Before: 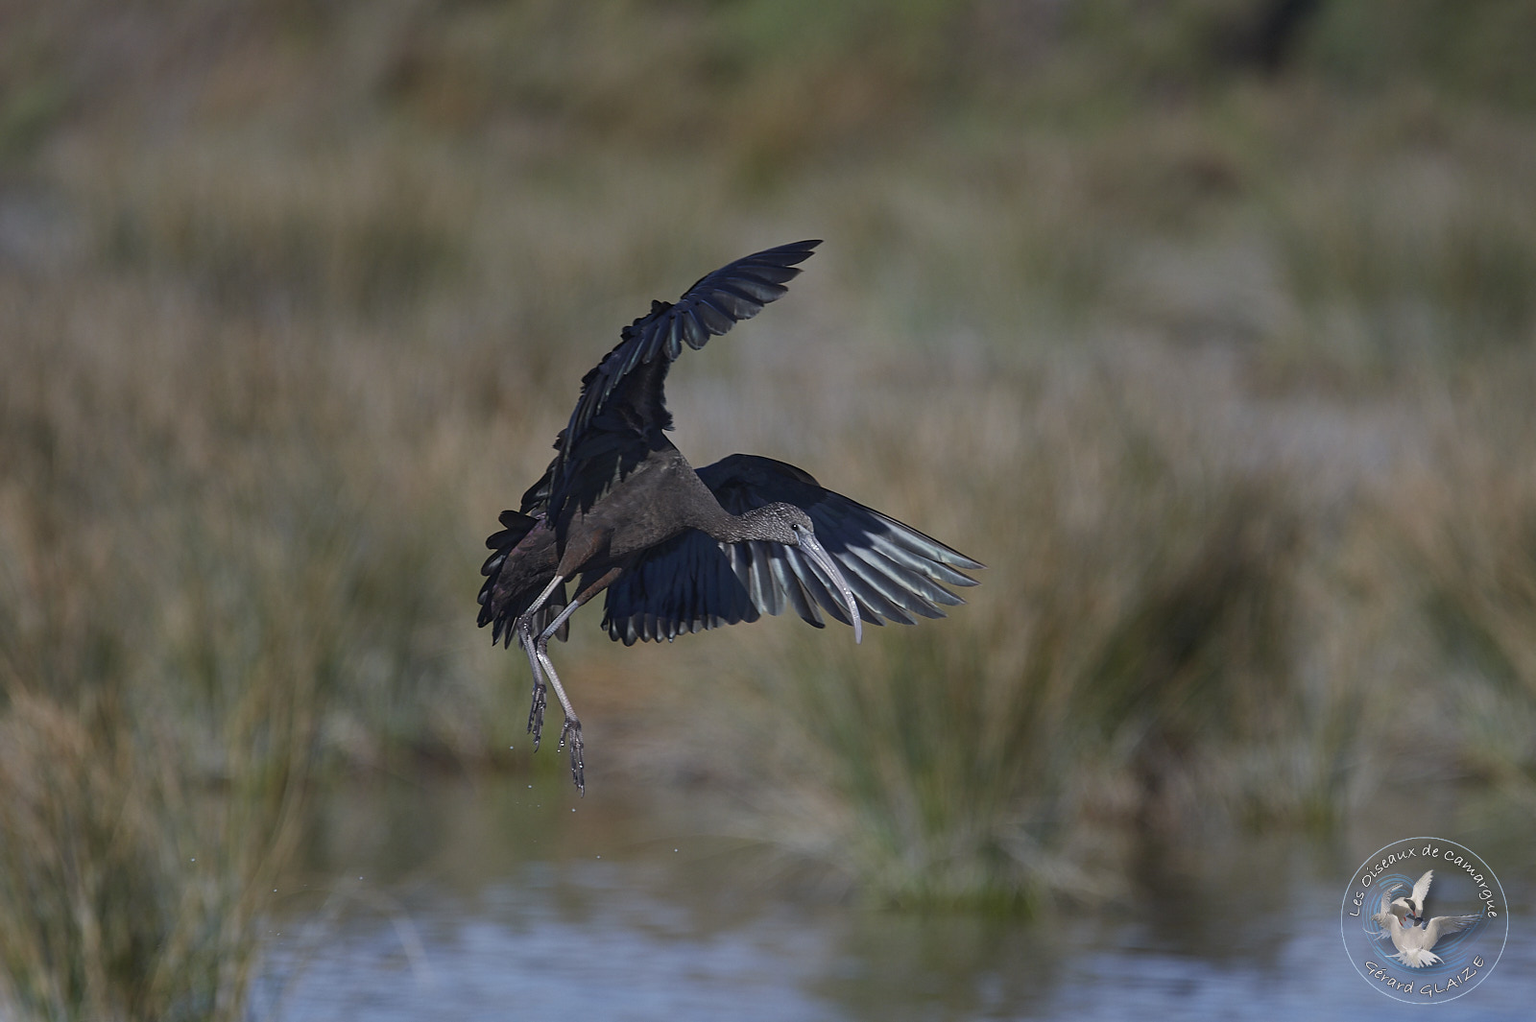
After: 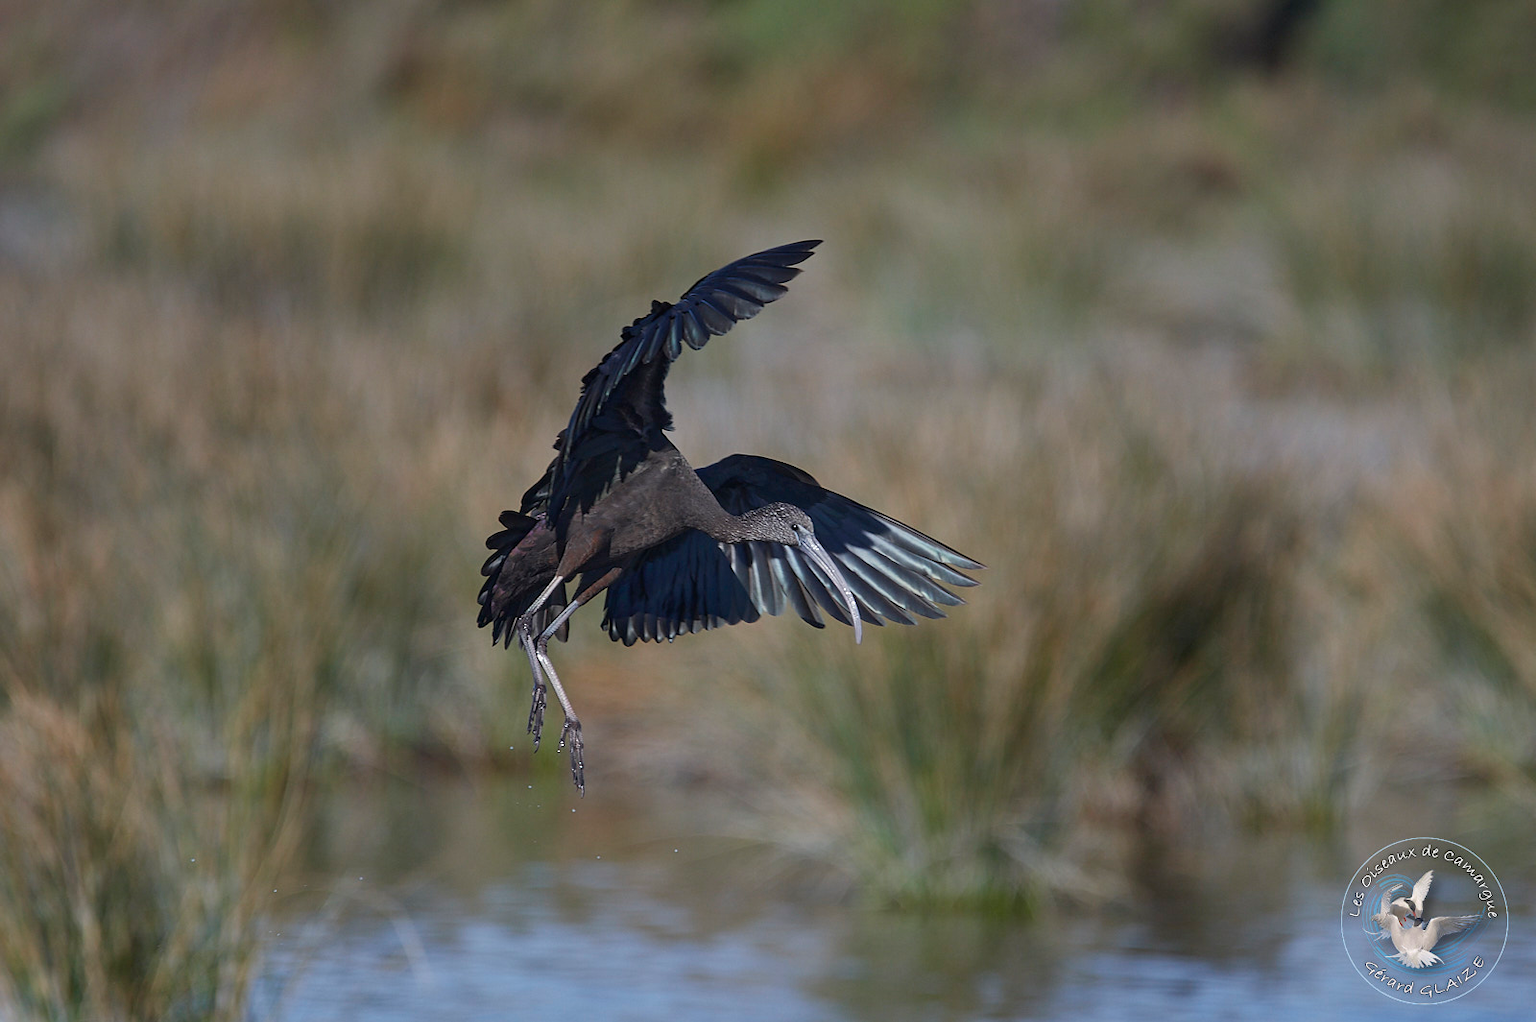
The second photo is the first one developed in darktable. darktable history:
exposure: exposure 0.25 EV, compensate highlight preservation false
